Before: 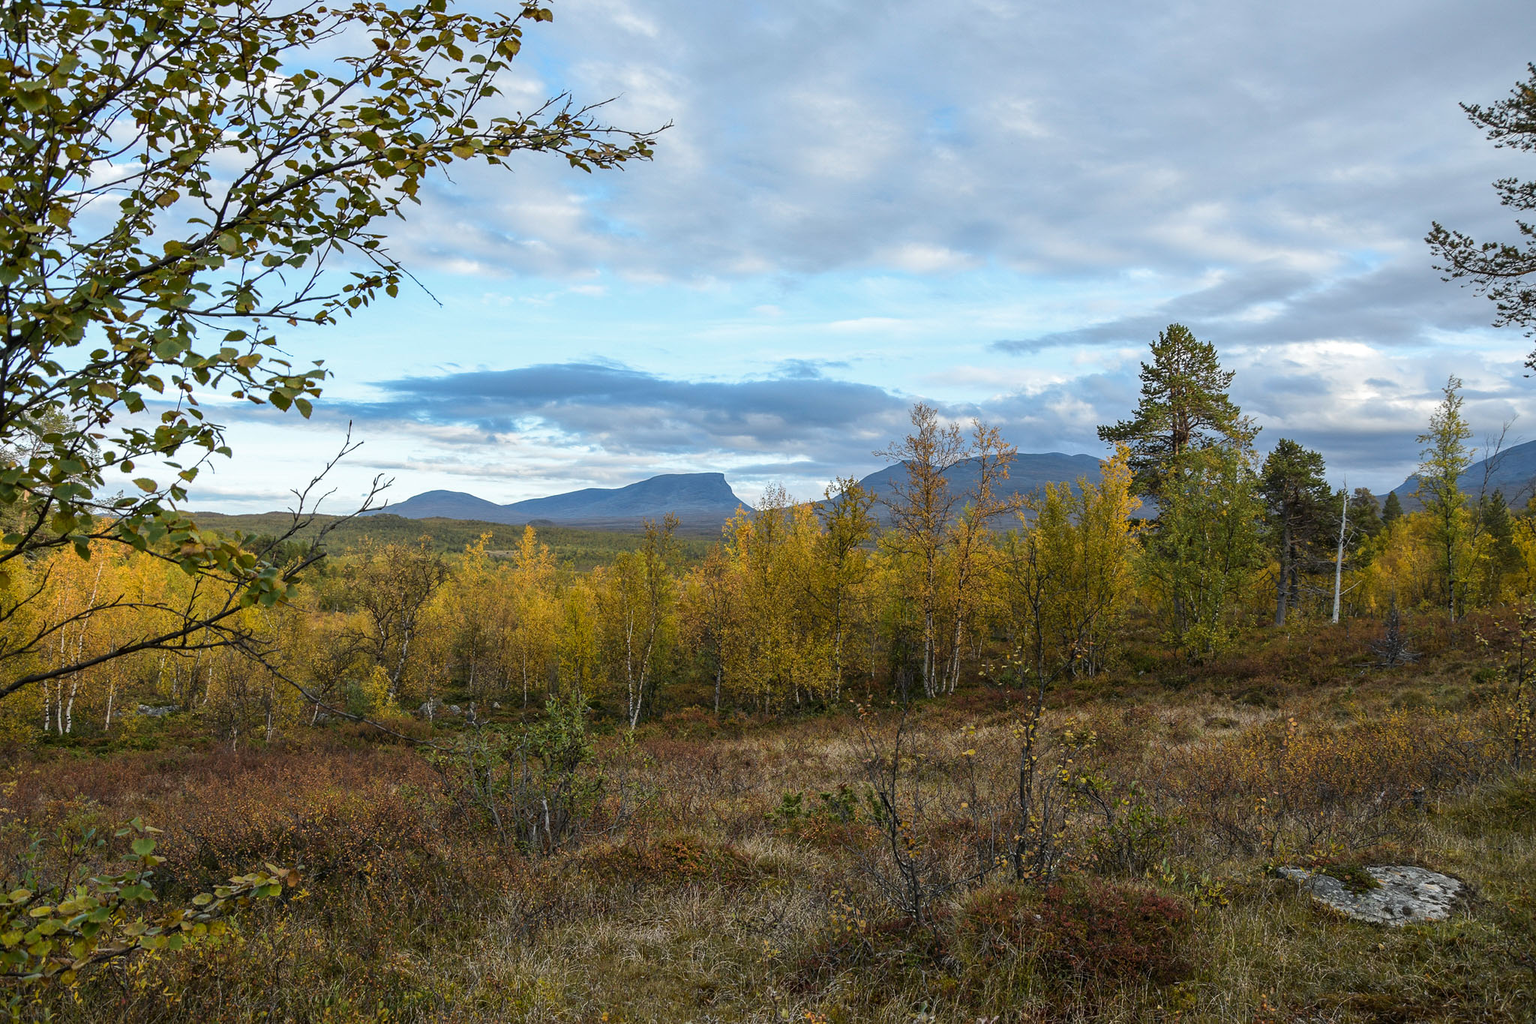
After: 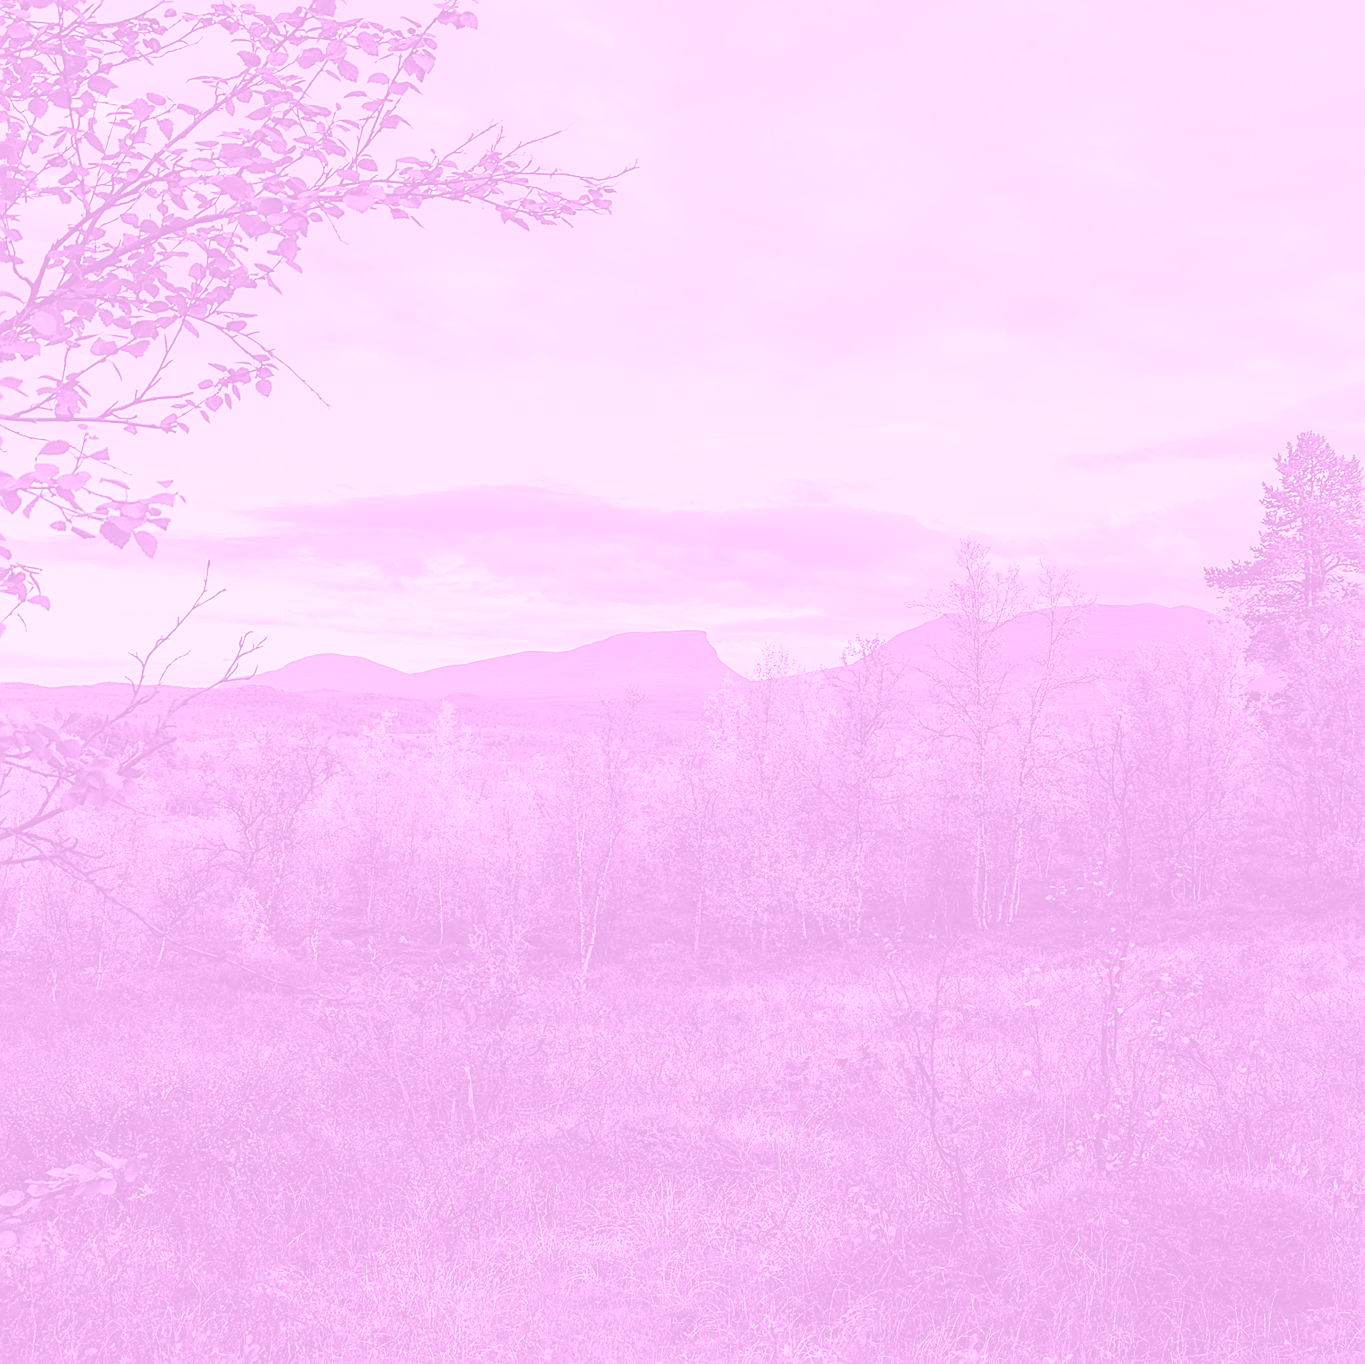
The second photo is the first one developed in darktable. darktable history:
crop and rotate: left 12.673%, right 20.66%
exposure: black level correction -0.087, compensate highlight preservation false
sharpen: on, module defaults
color correction: saturation 0.3
color balance rgb: perceptual saturation grading › global saturation 20%, perceptual saturation grading › highlights -50%, perceptual saturation grading › shadows 30%, perceptual brilliance grading › global brilliance 10%, perceptual brilliance grading › shadows 15%
contrast brightness saturation: contrast 0.2, brightness -0.11, saturation 0.1
colorize: hue 331.2°, saturation 75%, source mix 30.28%, lightness 70.52%, version 1
